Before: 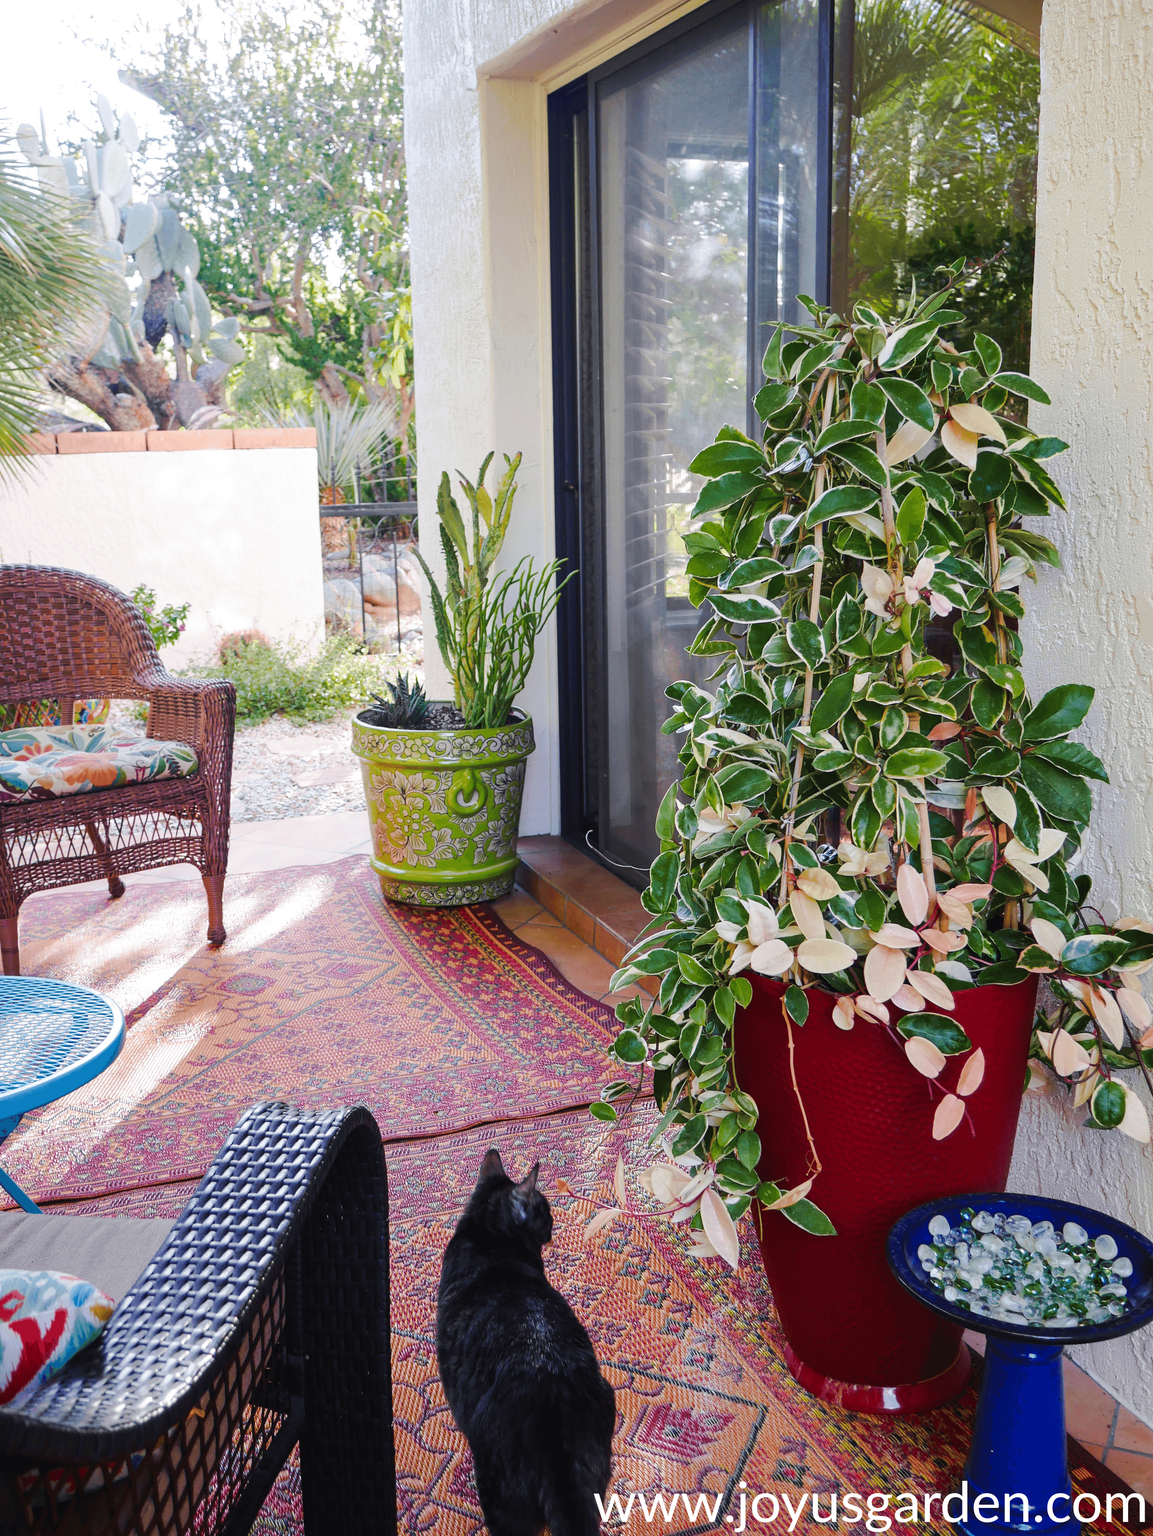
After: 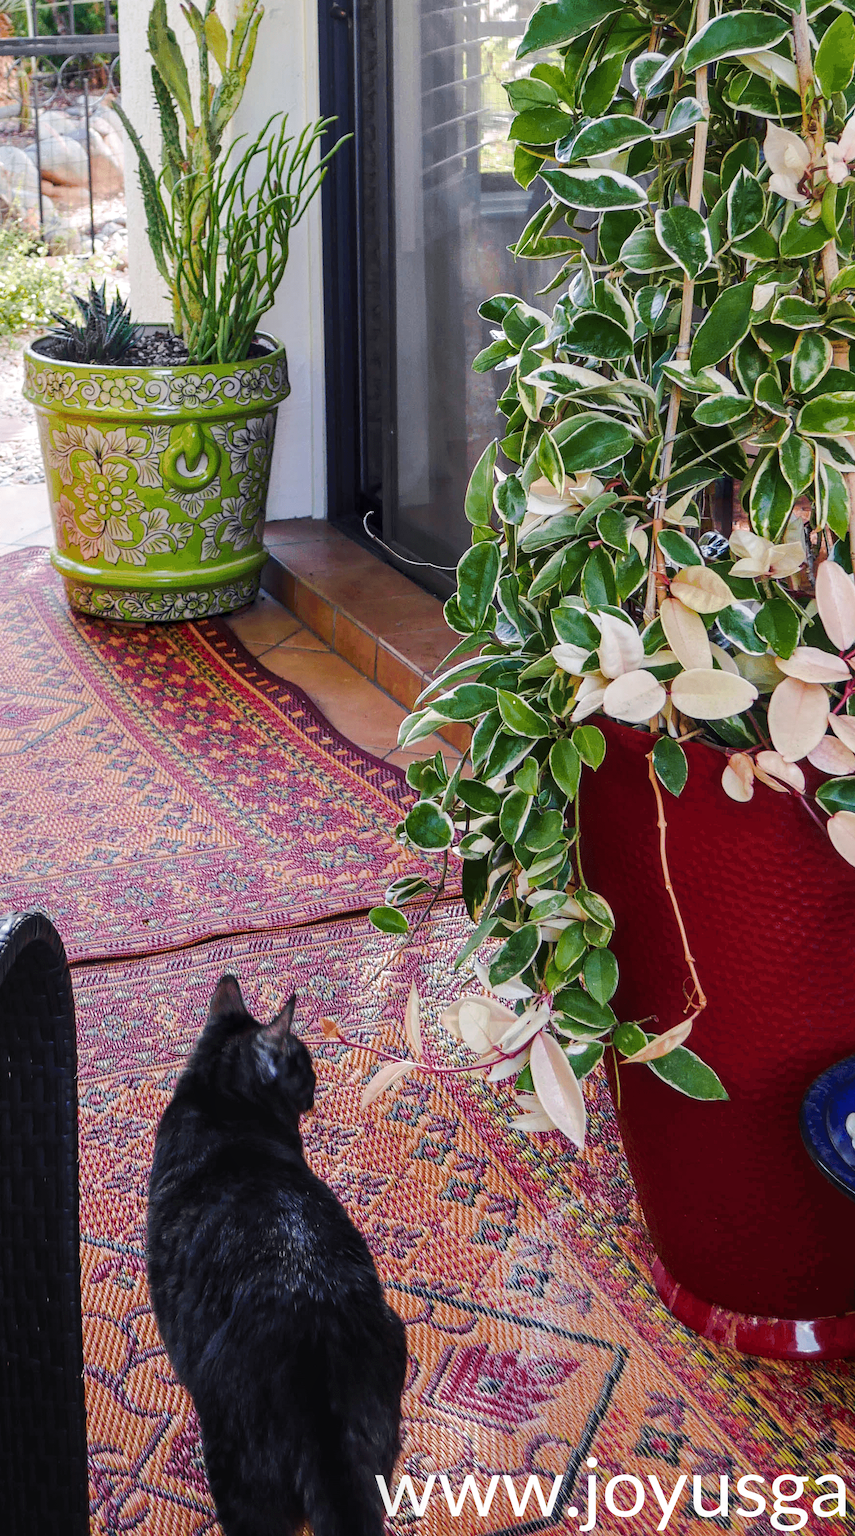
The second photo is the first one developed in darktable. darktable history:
local contrast: on, module defaults
crop and rotate: left 29.135%, top 31.143%, right 19.819%
